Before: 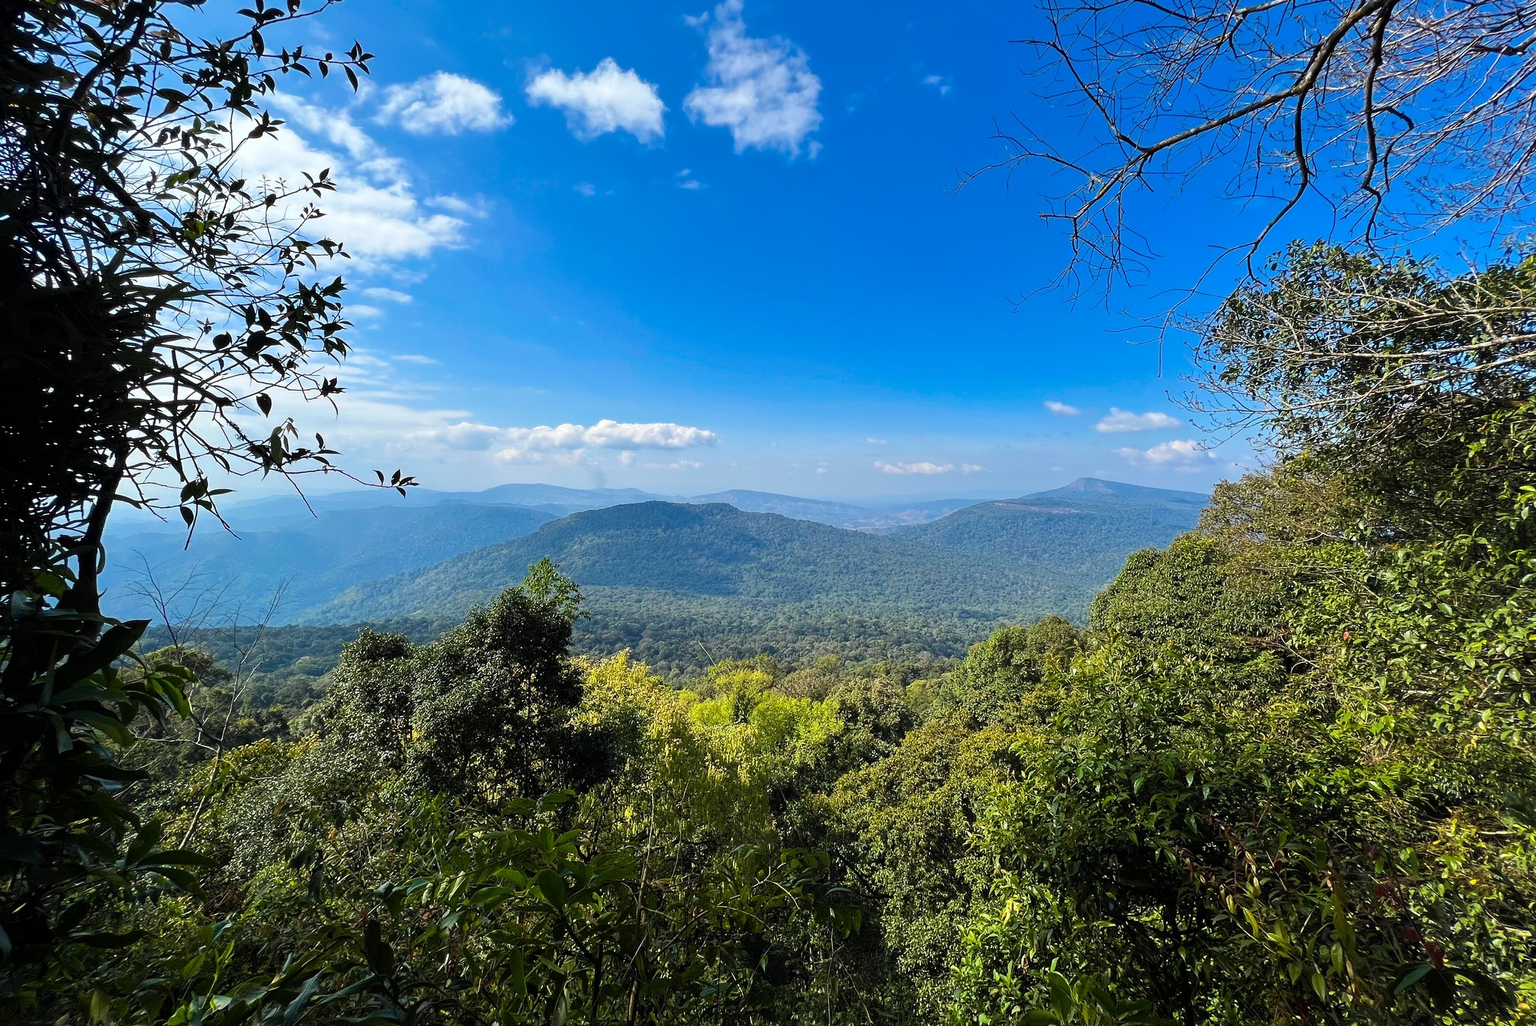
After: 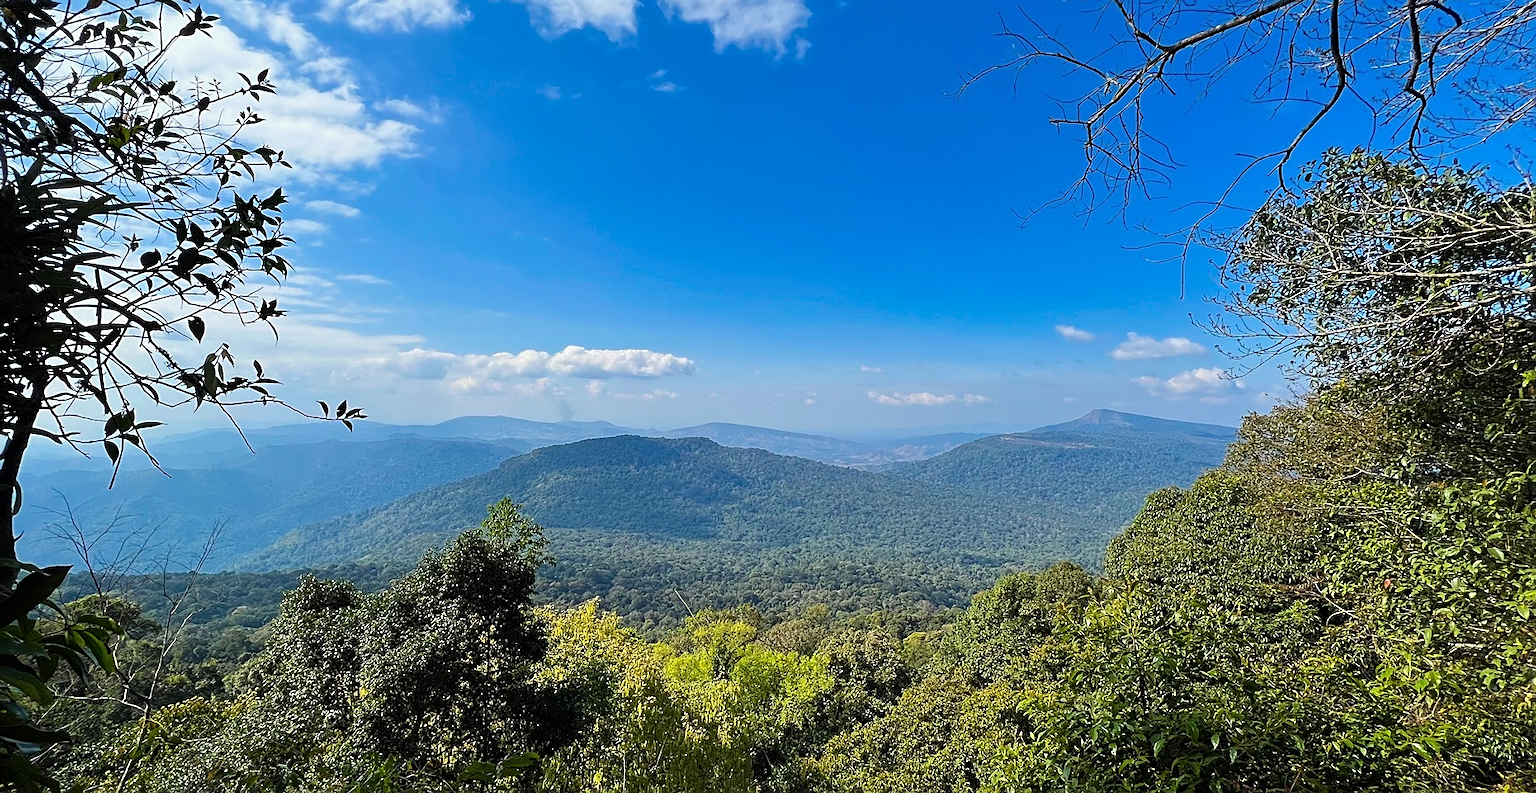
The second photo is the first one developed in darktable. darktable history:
exposure: exposure -0.116 EV, compensate exposure bias true, compensate highlight preservation false
sharpen: on, module defaults
crop: left 5.596%, top 10.314%, right 3.534%, bottom 19.395%
